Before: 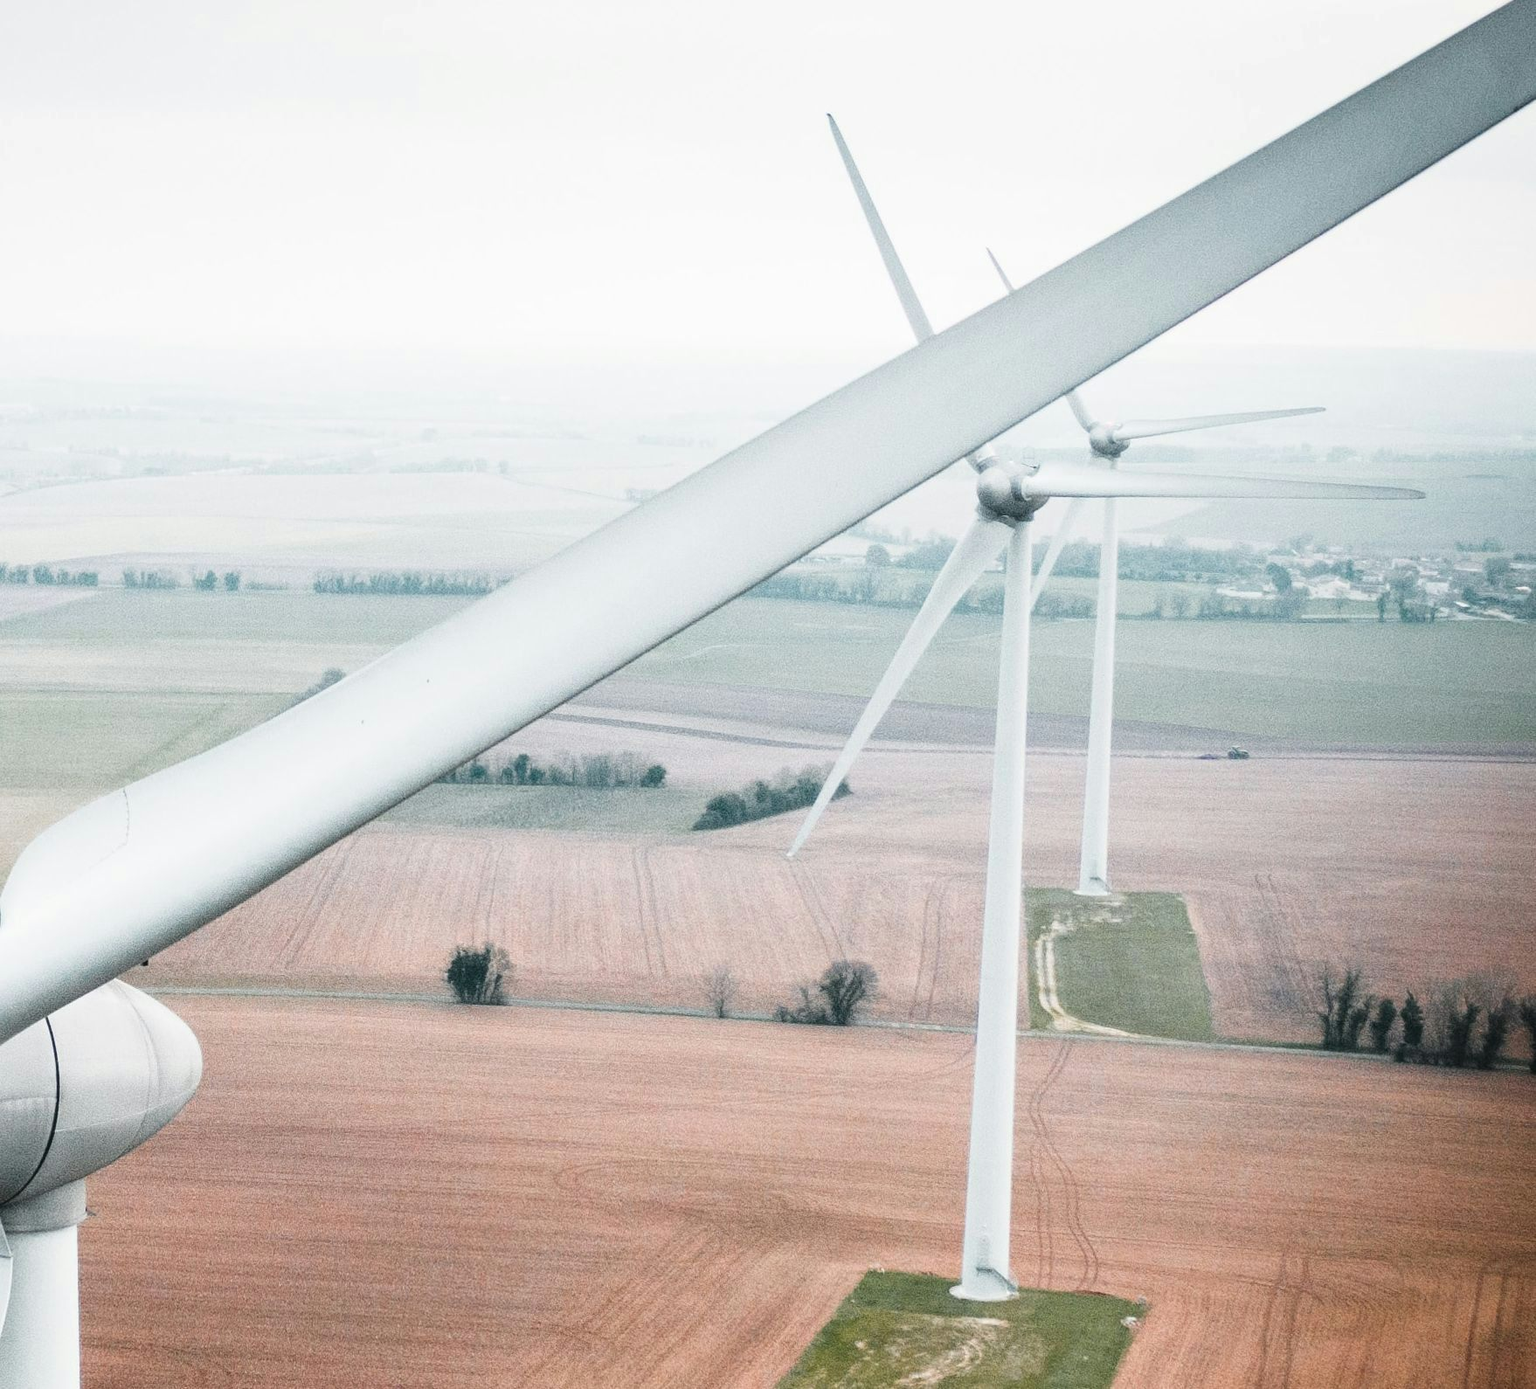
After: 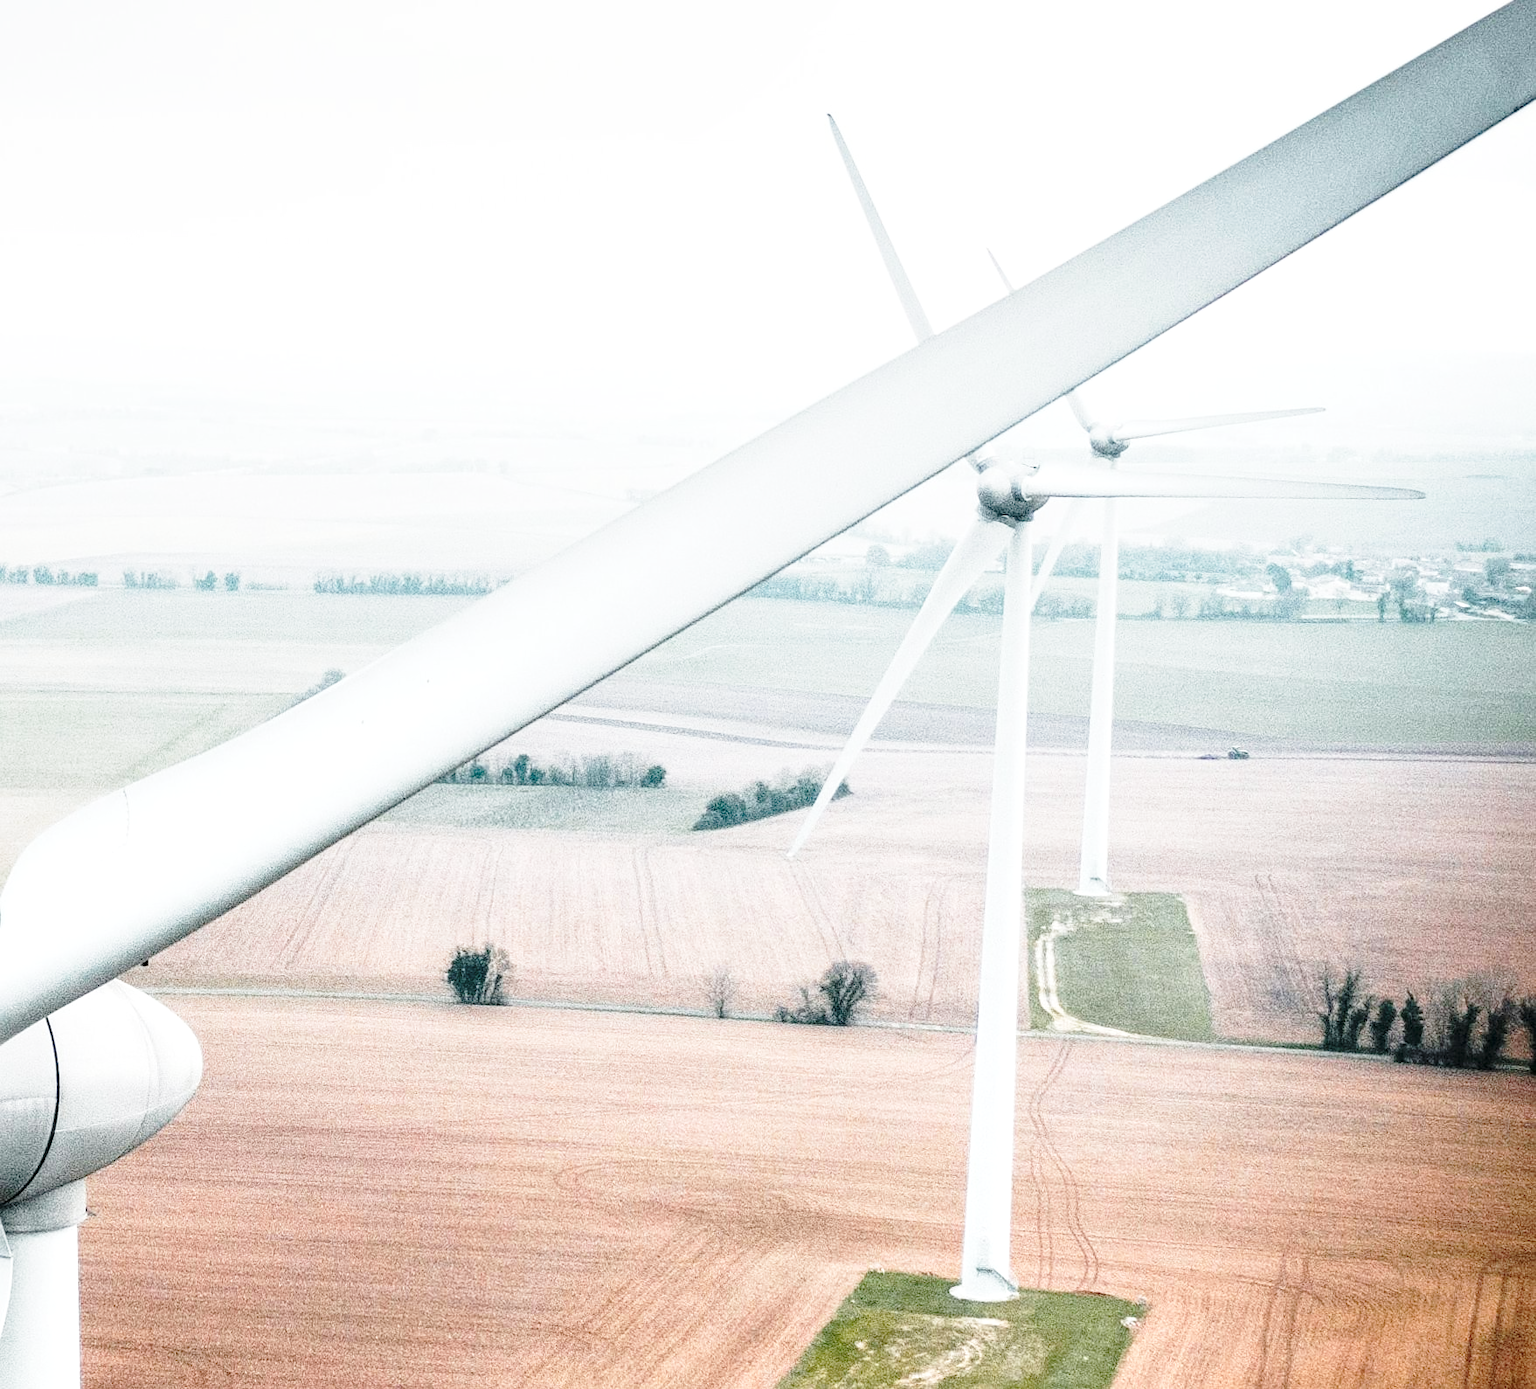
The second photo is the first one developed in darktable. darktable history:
sharpen: amount 0.206
base curve: curves: ch0 [(0, 0) (0.028, 0.03) (0.121, 0.232) (0.46, 0.748) (0.859, 0.968) (1, 1)], preserve colors none
local contrast: on, module defaults
